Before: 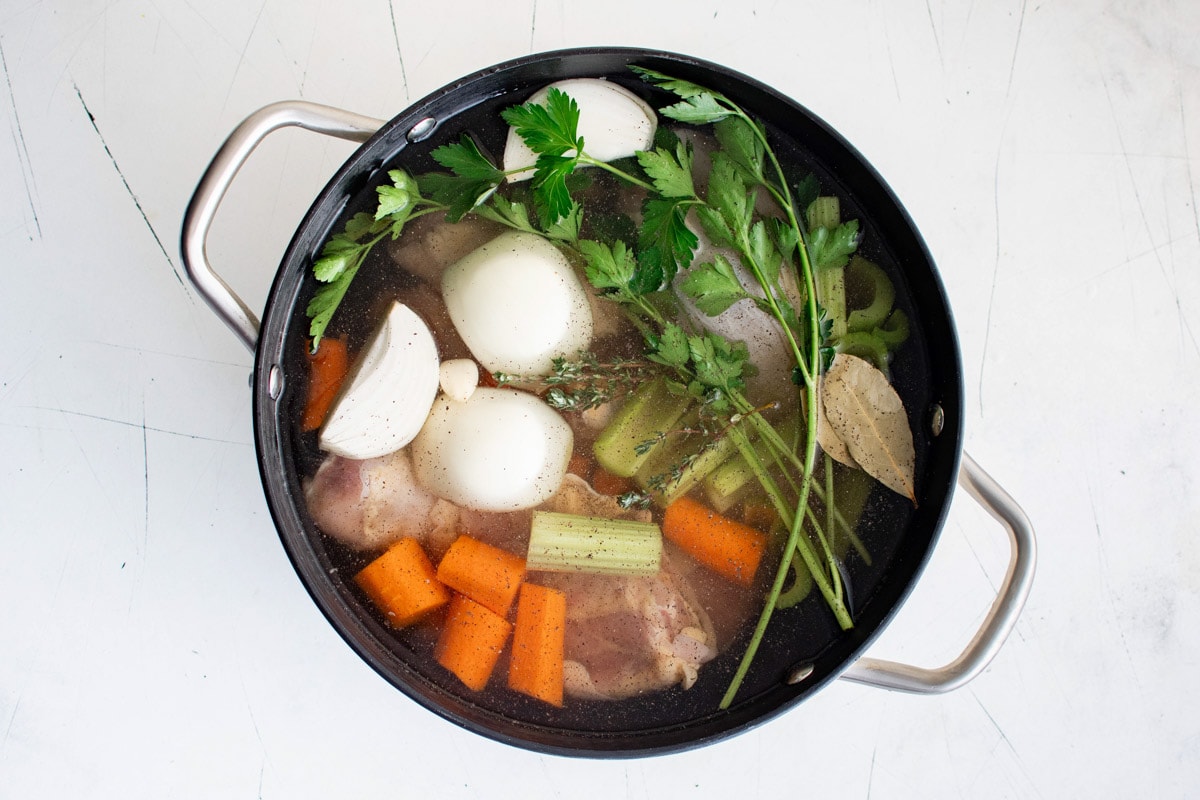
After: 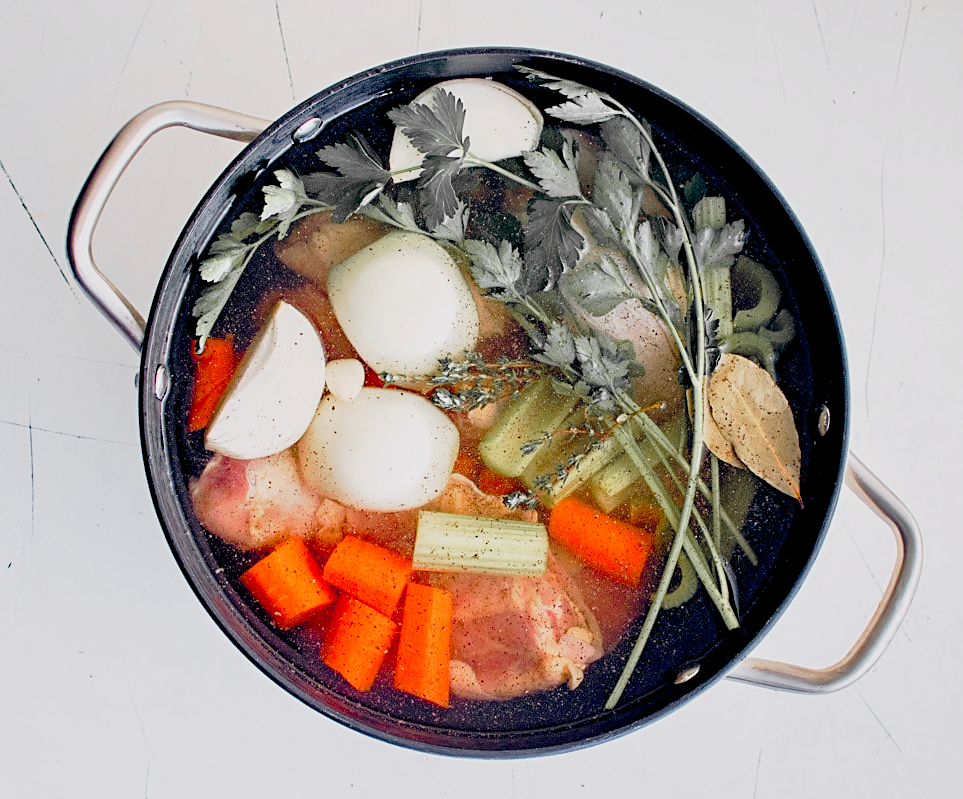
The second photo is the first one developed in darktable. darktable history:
filmic rgb: black relative exposure -7.65 EV, white relative exposure 4.56 EV, hardness 3.61
color balance rgb: highlights gain › chroma 0.248%, highlights gain › hue 331.44°, global offset › chroma 0.101%, global offset › hue 253.32°, perceptual saturation grading › global saturation 20%, perceptual saturation grading › highlights -25.354%, perceptual saturation grading › shadows 24.056%, perceptual brilliance grading › global brilliance 18.779%, contrast -29.913%
crop and rotate: left 9.558%, right 10.186%
tone curve: curves: ch0 [(0, 0) (0.003, 0.005) (0.011, 0.008) (0.025, 0.014) (0.044, 0.021) (0.069, 0.027) (0.1, 0.041) (0.136, 0.083) (0.177, 0.138) (0.224, 0.197) (0.277, 0.259) (0.335, 0.331) (0.399, 0.399) (0.468, 0.476) (0.543, 0.547) (0.623, 0.635) (0.709, 0.753) (0.801, 0.847) (0.898, 0.94) (1, 1)], preserve colors none
color zones: curves: ch1 [(0, 0.679) (0.143, 0.647) (0.286, 0.261) (0.378, -0.011) (0.571, 0.396) (0.714, 0.399) (0.857, 0.406) (1, 0.679)]
sharpen: on, module defaults
contrast equalizer: y [[0.535, 0.543, 0.548, 0.548, 0.542, 0.532], [0.5 ×6], [0.5 ×6], [0 ×6], [0 ×6]]
local contrast: highlights 106%, shadows 101%, detail 119%, midtone range 0.2
